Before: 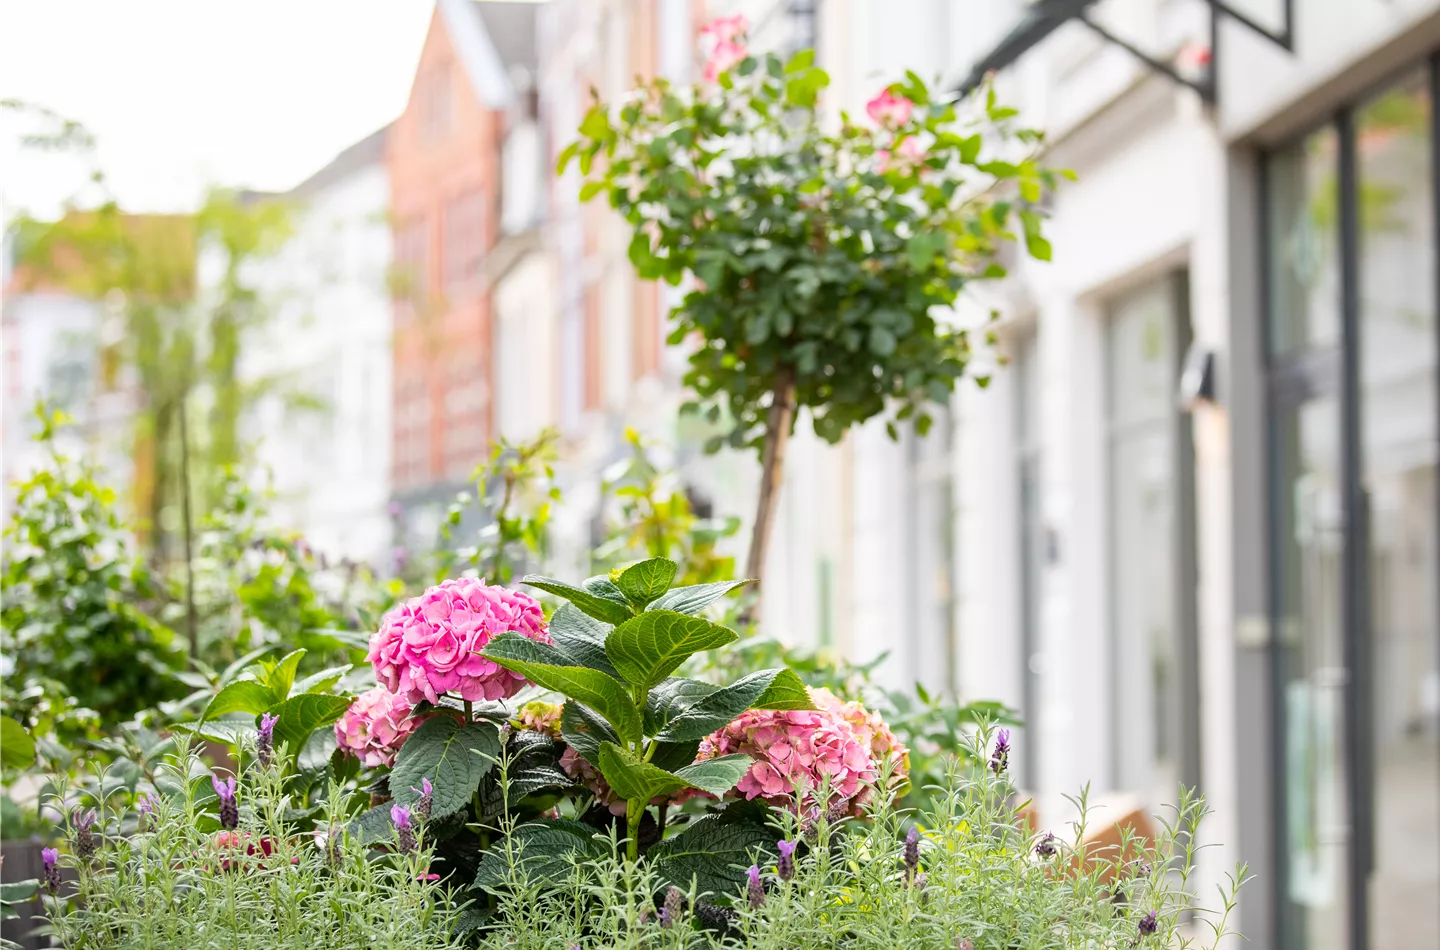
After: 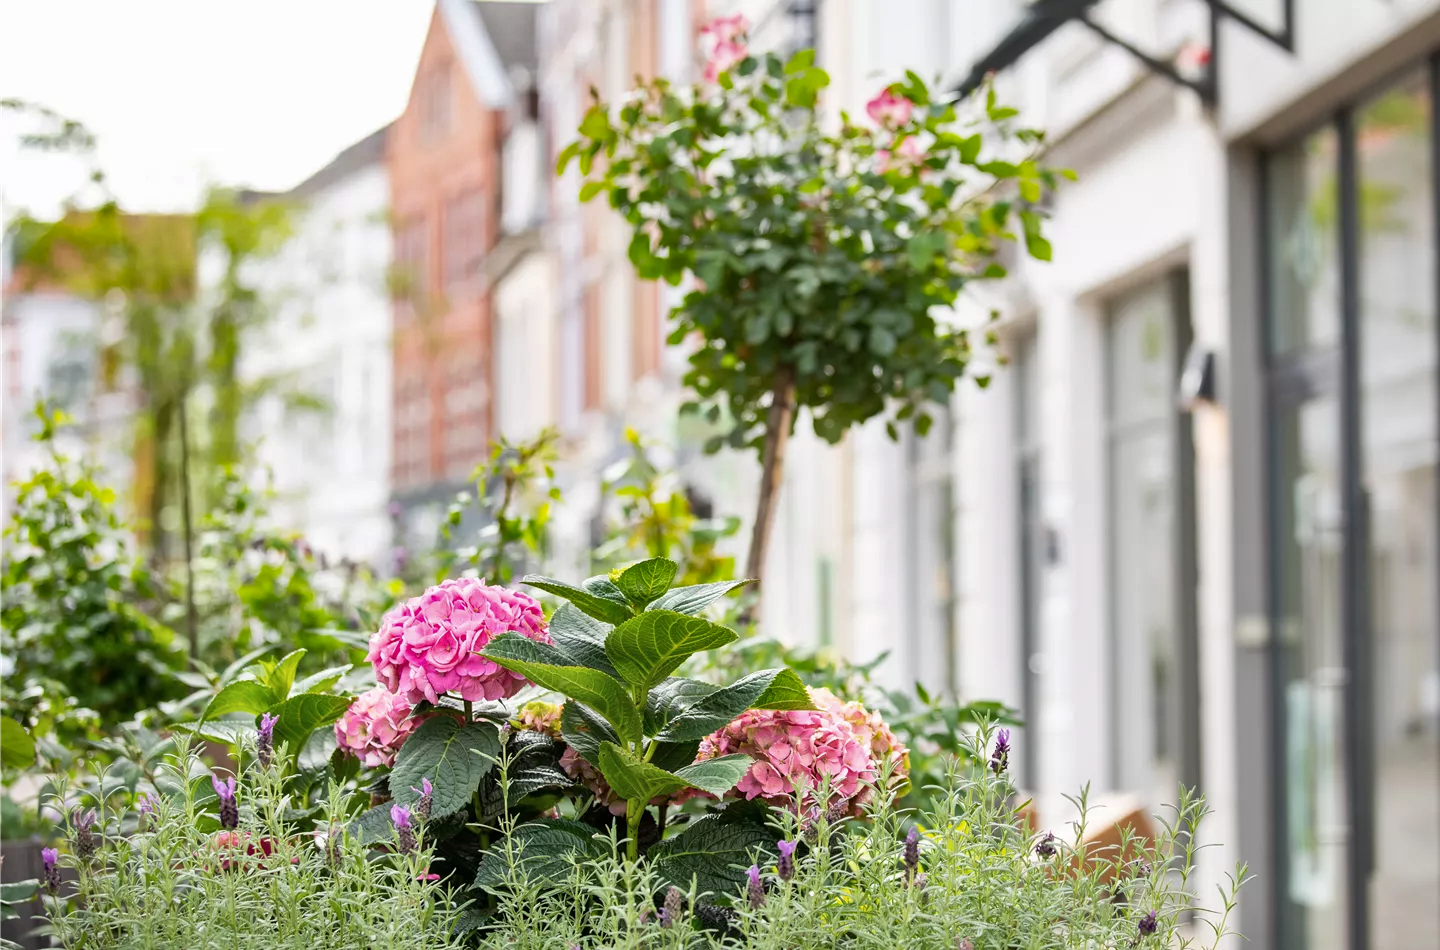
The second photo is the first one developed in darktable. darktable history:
white balance: red 1, blue 1
shadows and highlights: soften with gaussian
contrast brightness saturation: saturation -0.05
